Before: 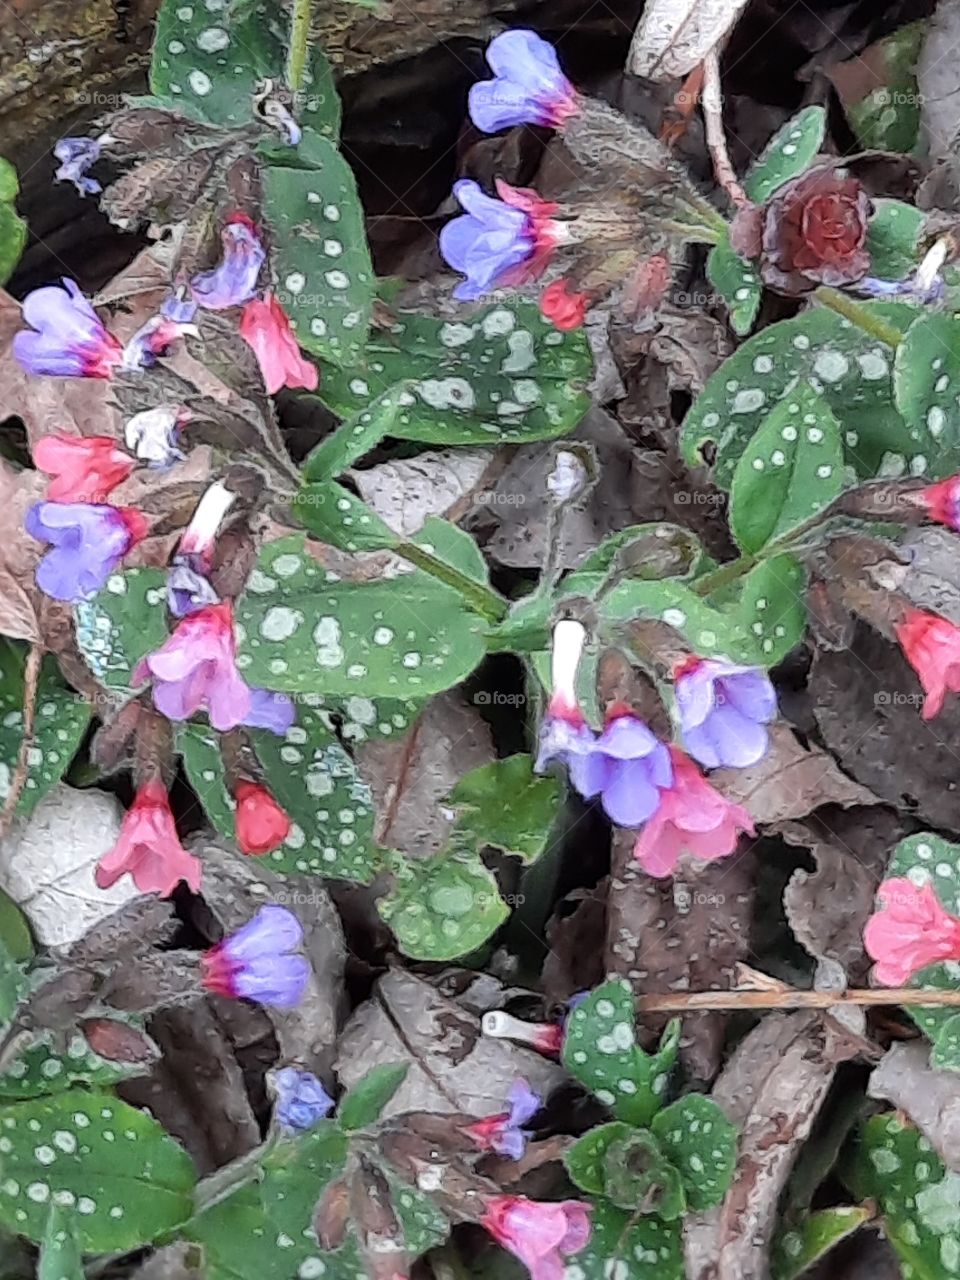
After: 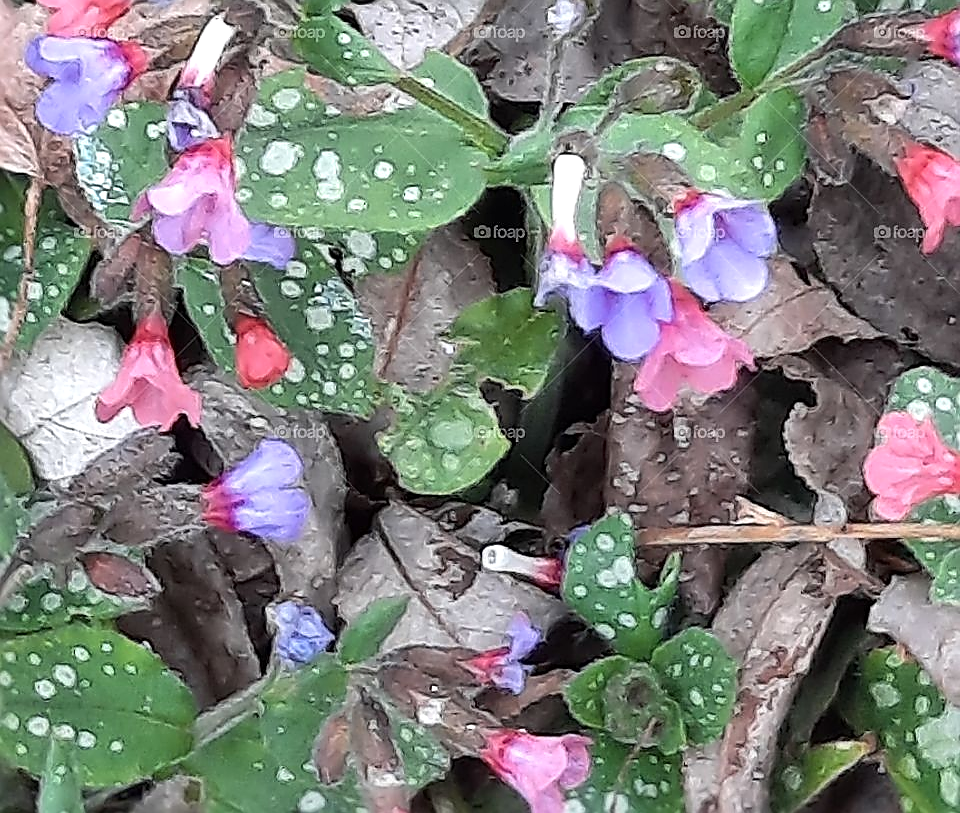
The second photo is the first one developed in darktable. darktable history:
exposure: exposure 0.214 EV, compensate highlight preservation false
contrast brightness saturation: saturation -0.059
crop and rotate: top 36.434%
sharpen: radius 1.368, amount 1.251, threshold 0.778
